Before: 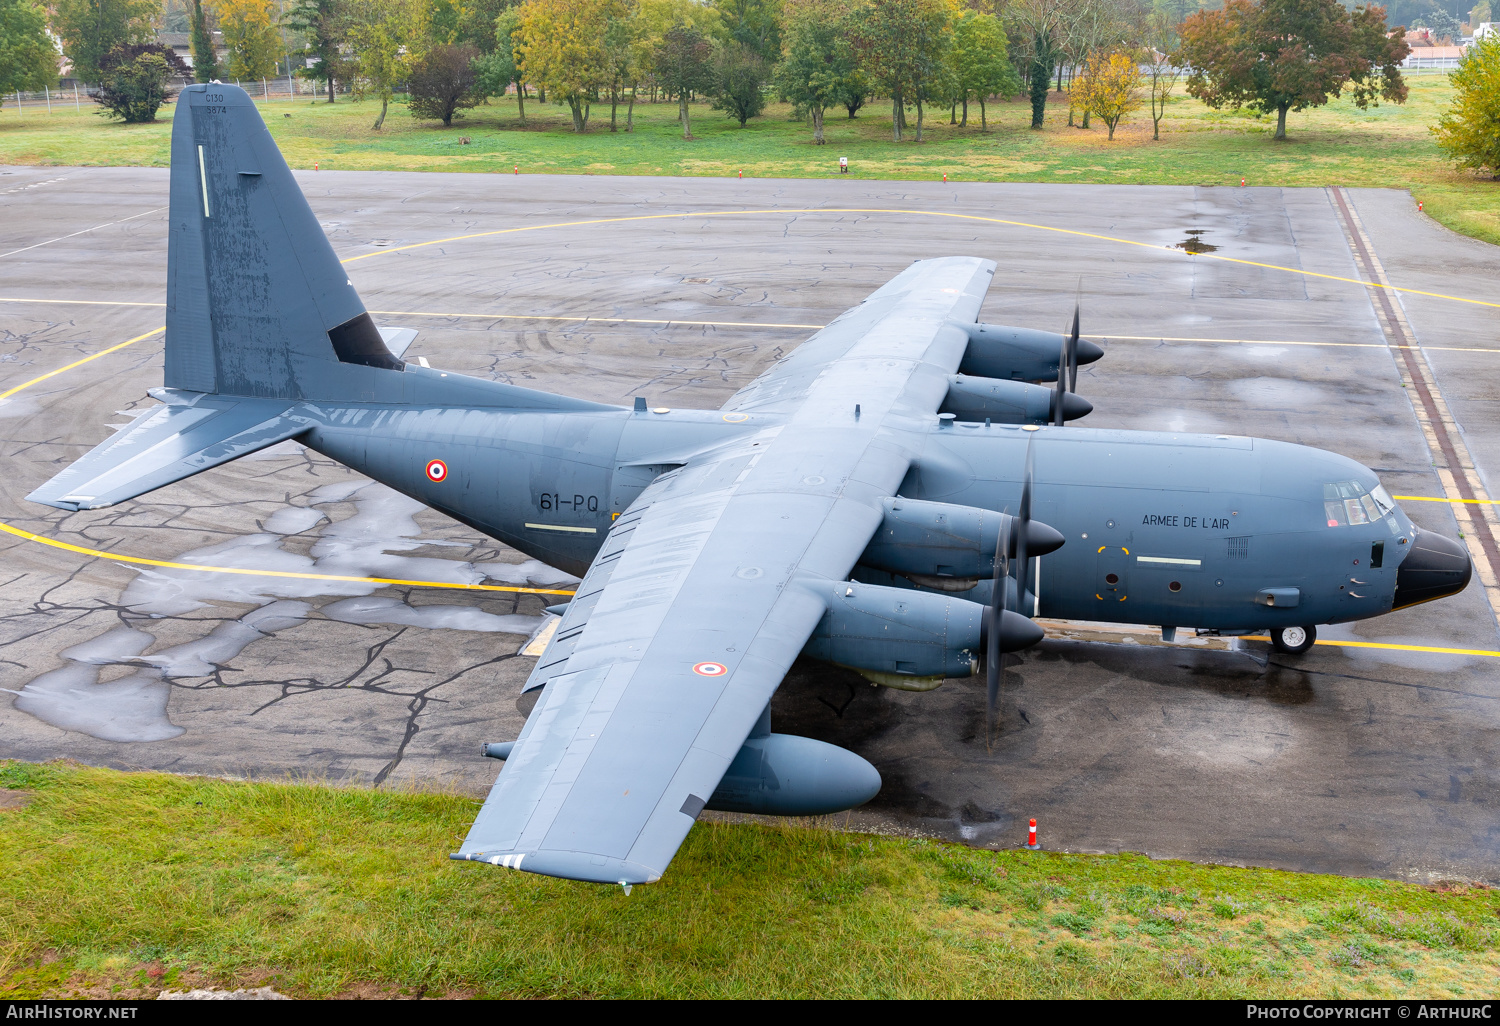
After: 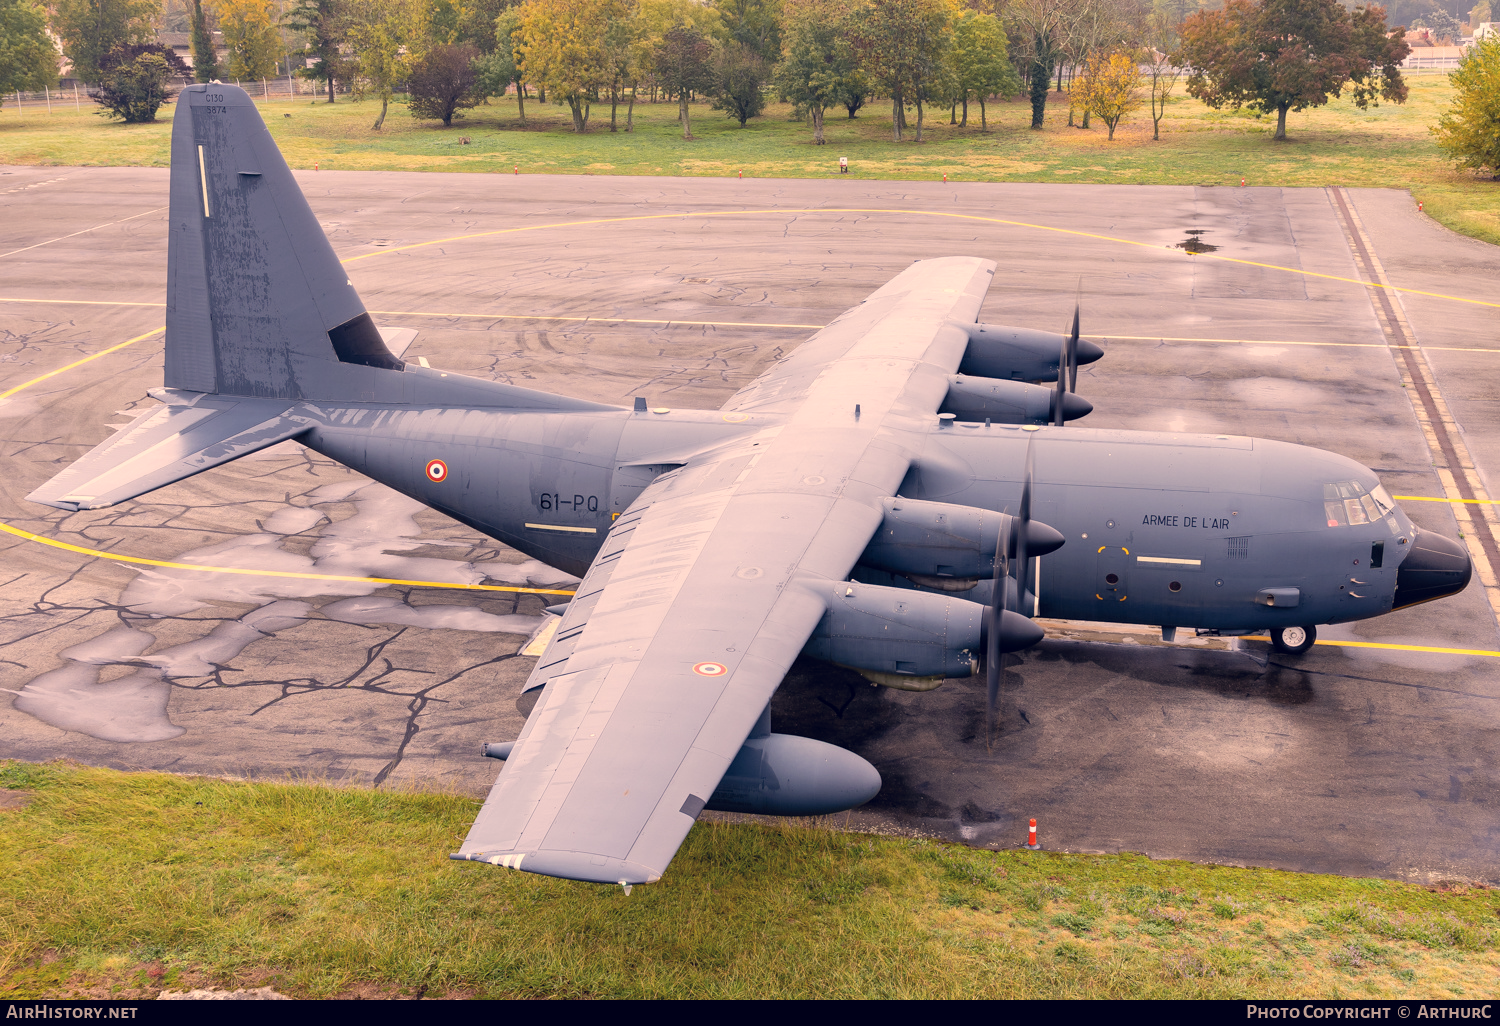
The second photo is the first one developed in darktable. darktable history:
color correction: highlights a* 20.26, highlights b* 28.2, shadows a* 3.32, shadows b* -17.03, saturation 0.761
